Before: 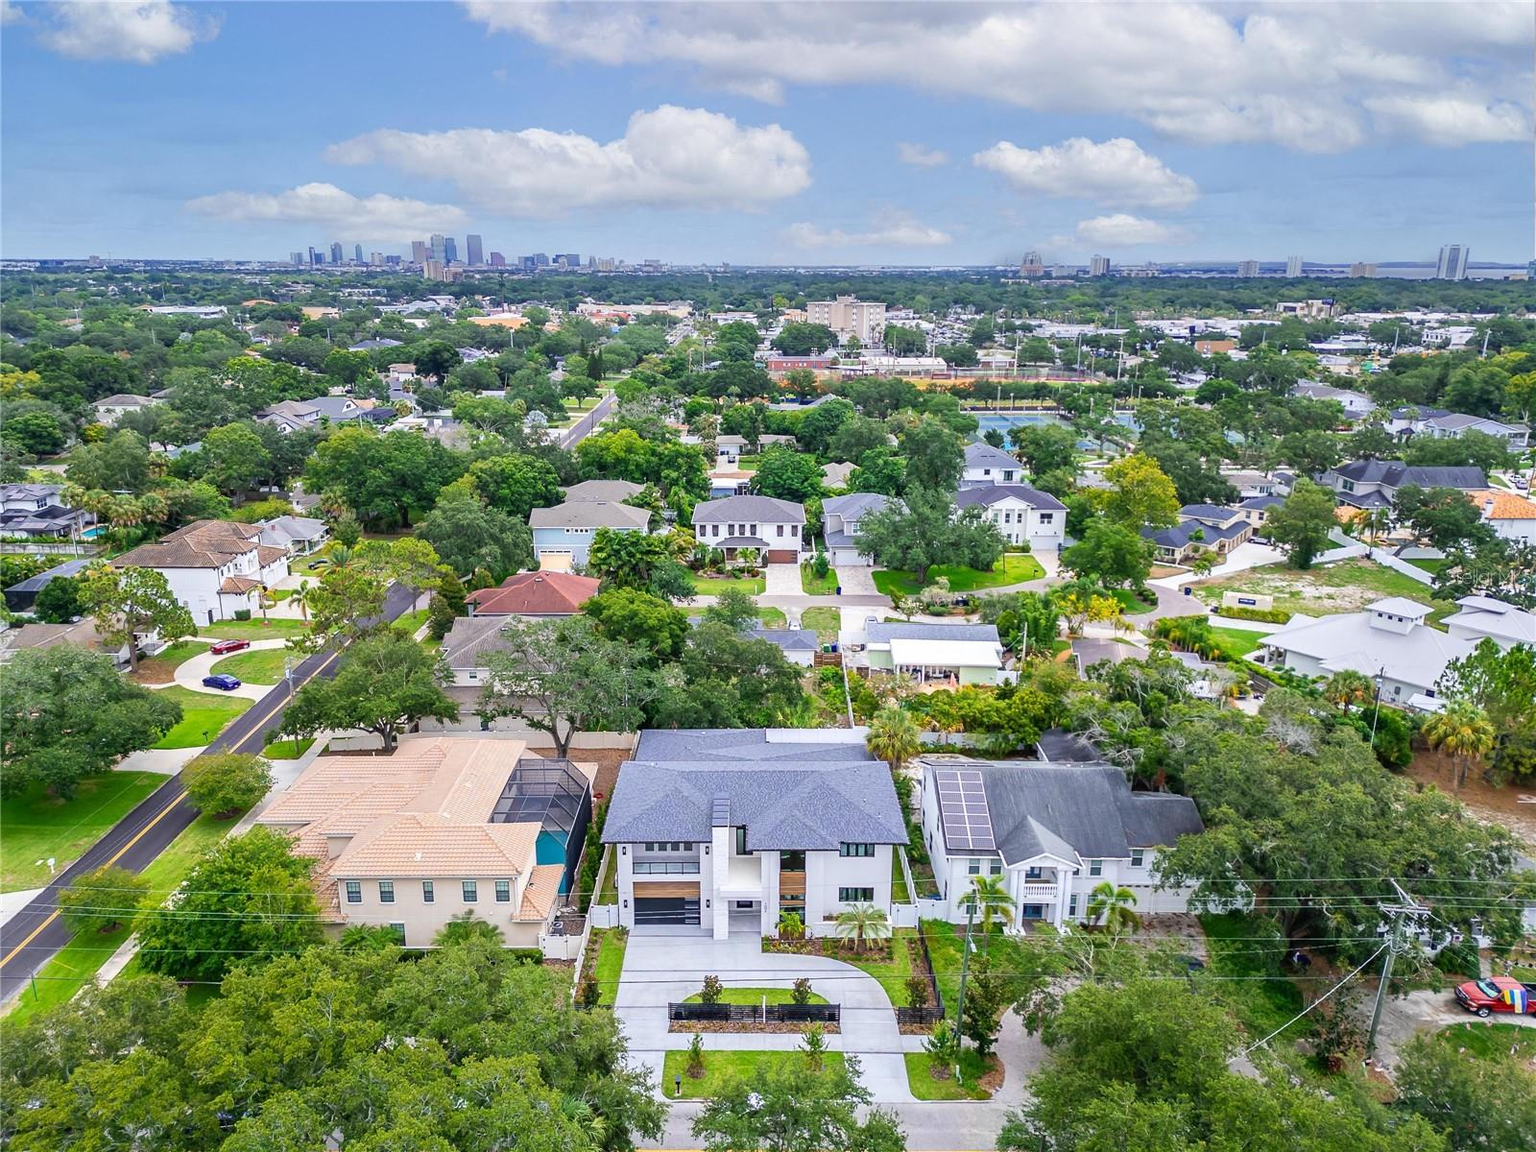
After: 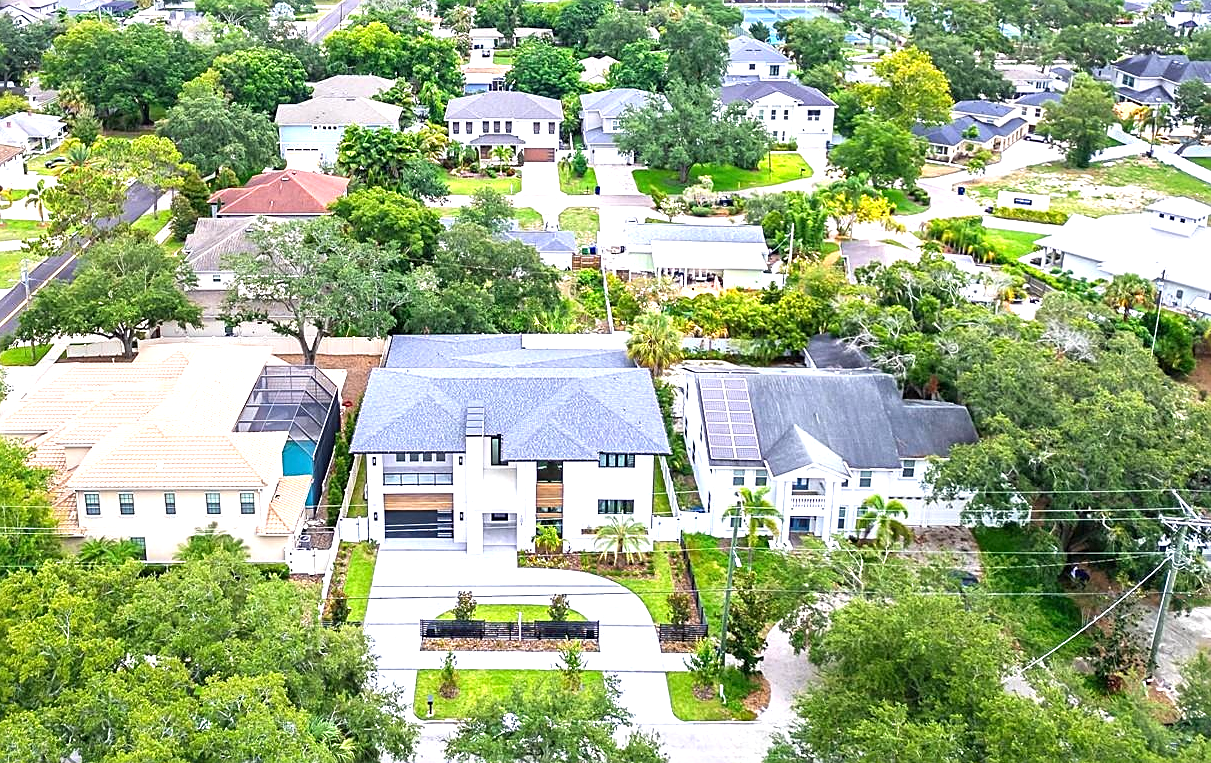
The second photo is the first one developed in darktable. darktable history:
sharpen: on, module defaults
exposure: black level correction 0, exposure 0.937 EV, compensate highlight preservation false
crop and rotate: left 17.285%, top 35.418%, right 7.006%, bottom 0.989%
